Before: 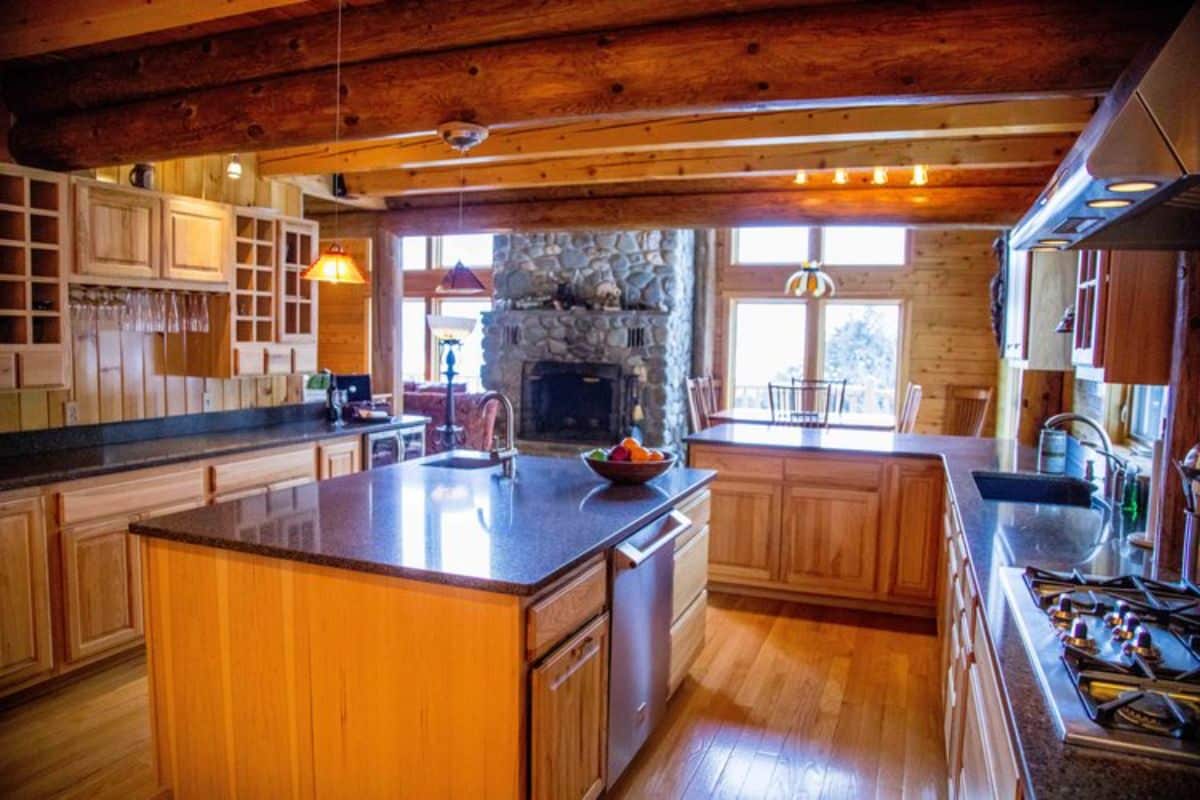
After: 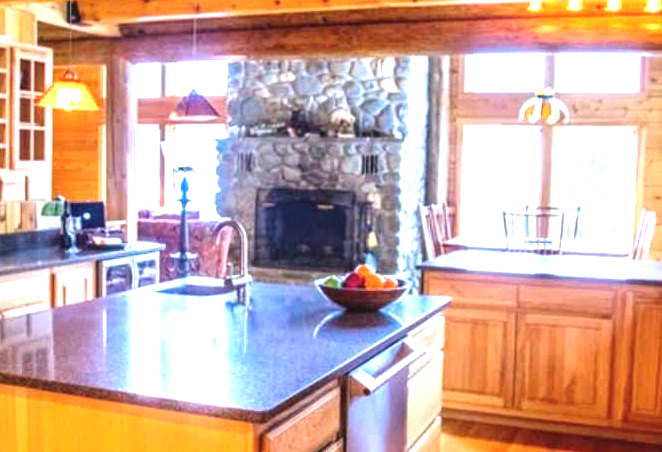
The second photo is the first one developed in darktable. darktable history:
exposure: black level correction -0.002, exposure 1.334 EV, compensate highlight preservation false
crop and rotate: left 22.217%, top 21.637%, right 22.549%, bottom 21.755%
